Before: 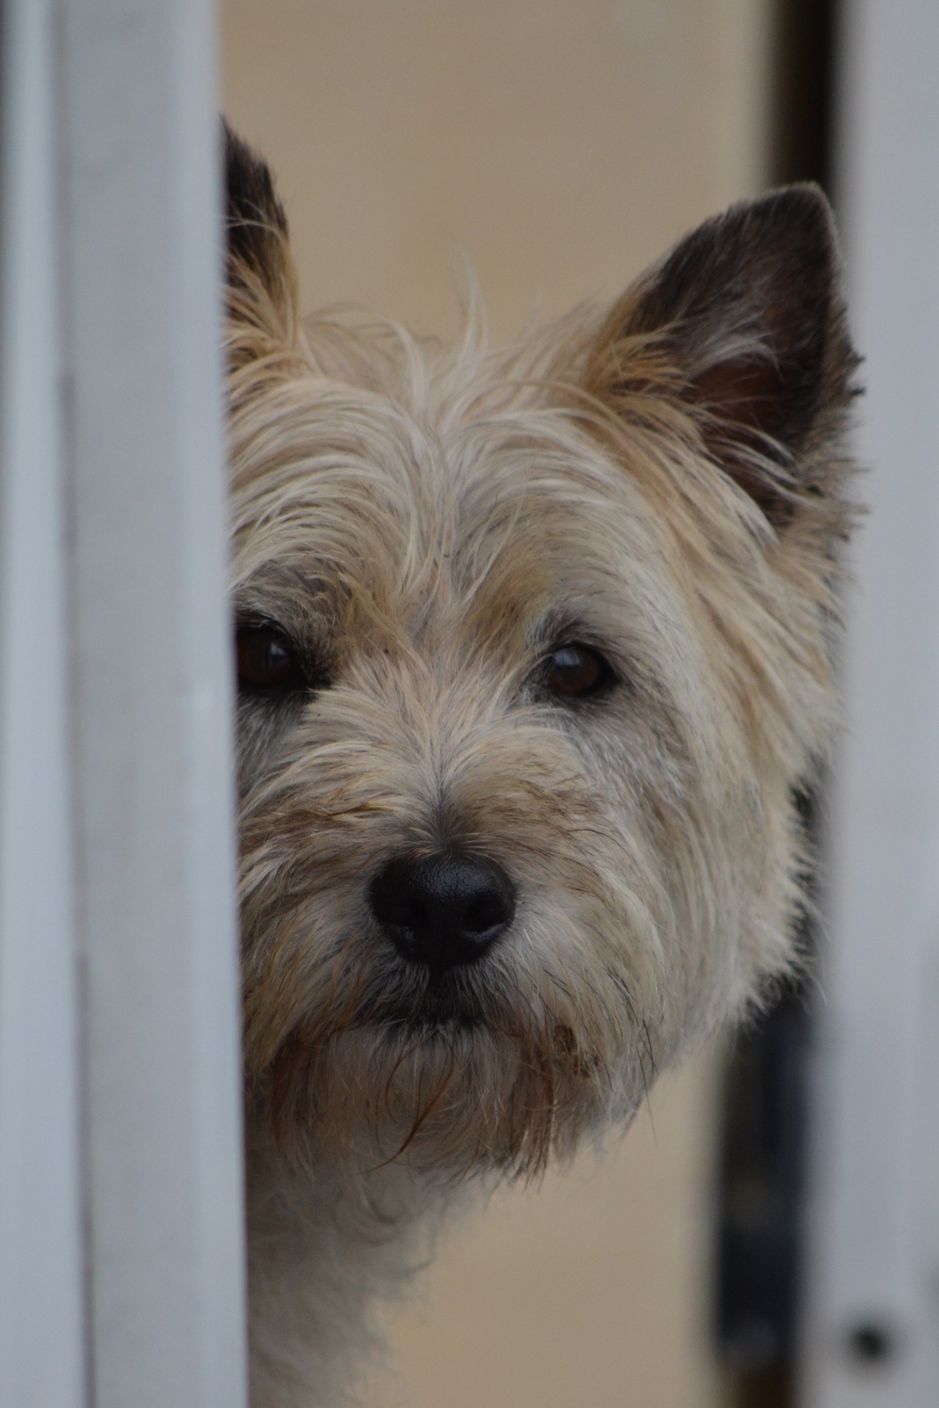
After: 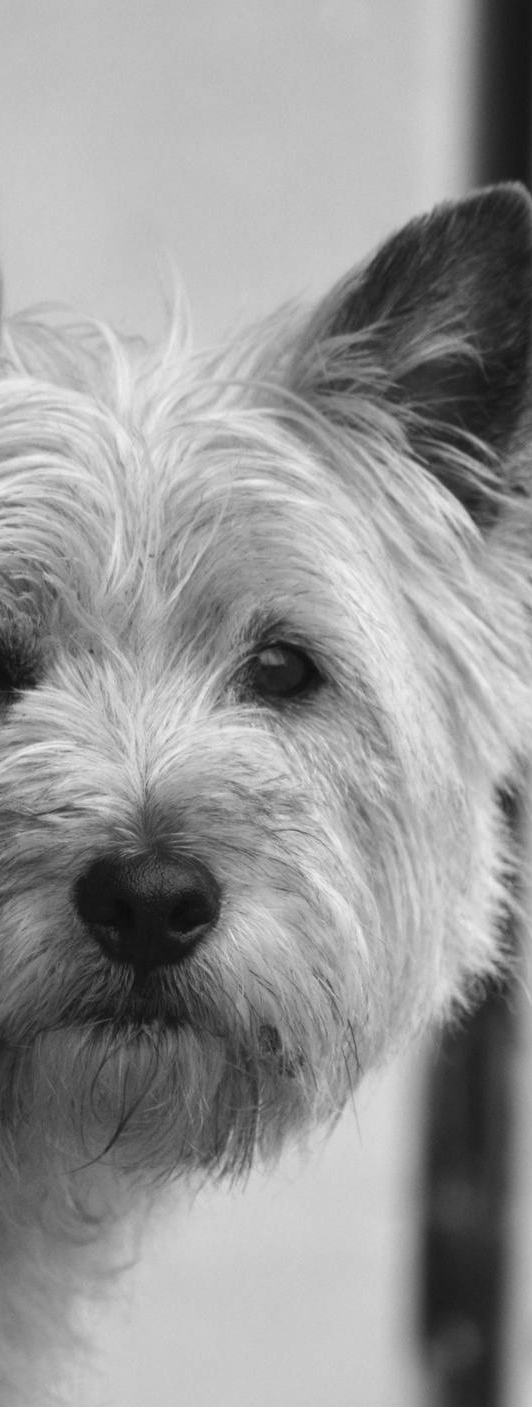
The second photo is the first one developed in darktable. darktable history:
white balance: red 0.986, blue 1.01
exposure: black level correction 0, exposure 1.2 EV, compensate exposure bias true, compensate highlight preservation false
monochrome: a -11.7, b 1.62, size 0.5, highlights 0.38
crop: left 31.458%, top 0%, right 11.876%
